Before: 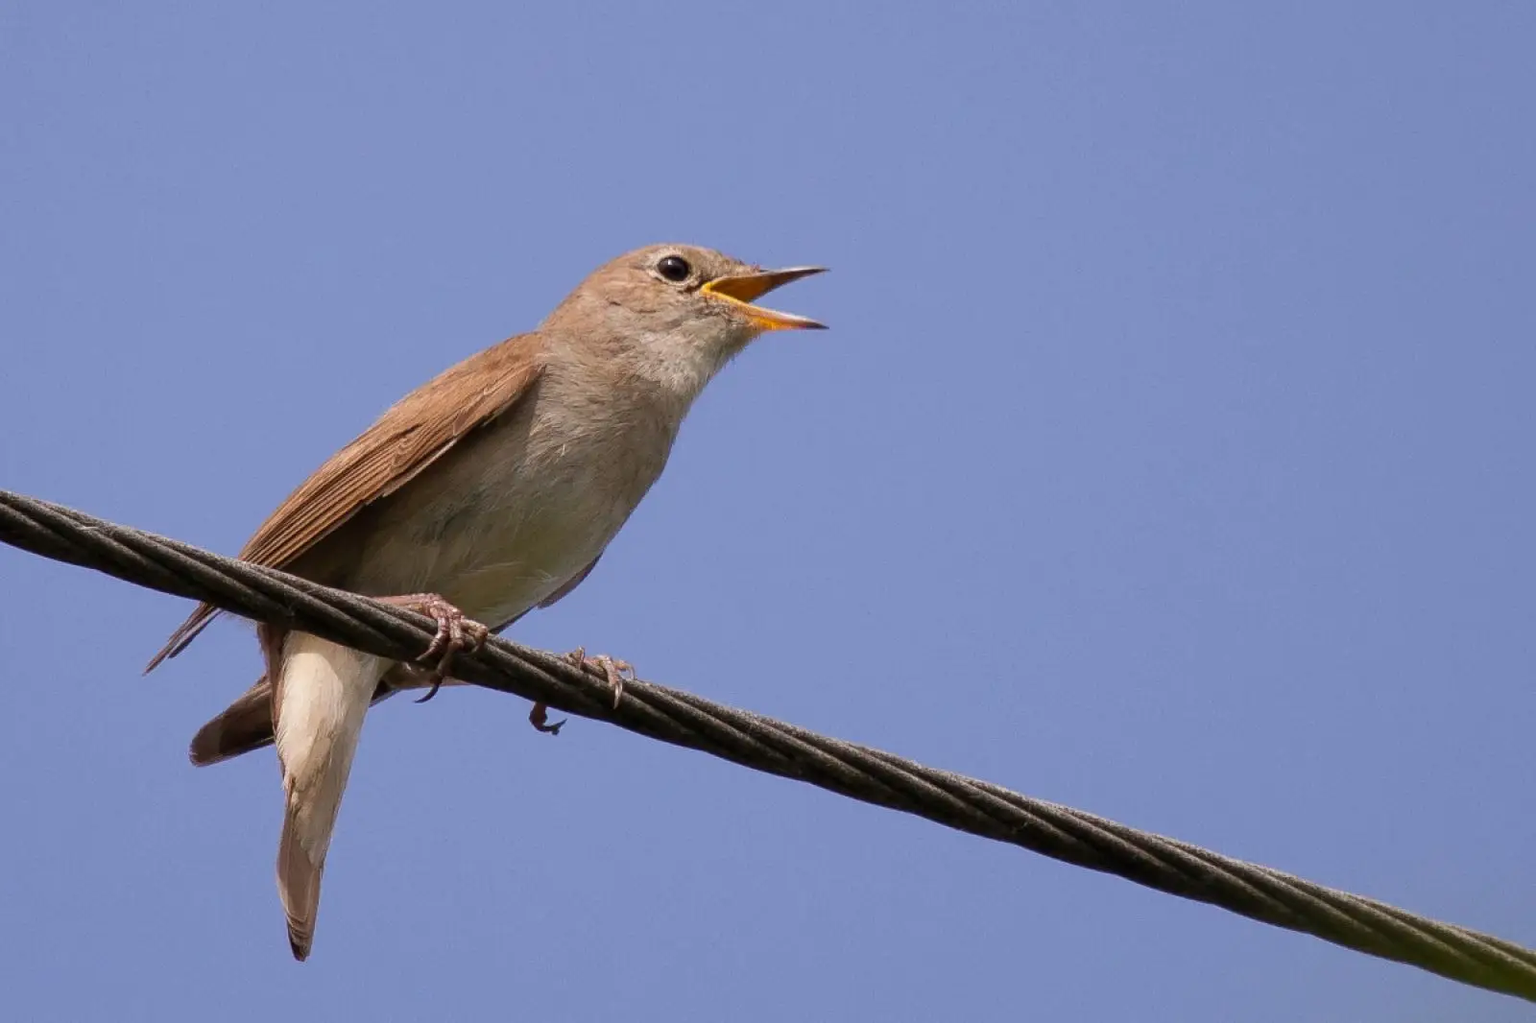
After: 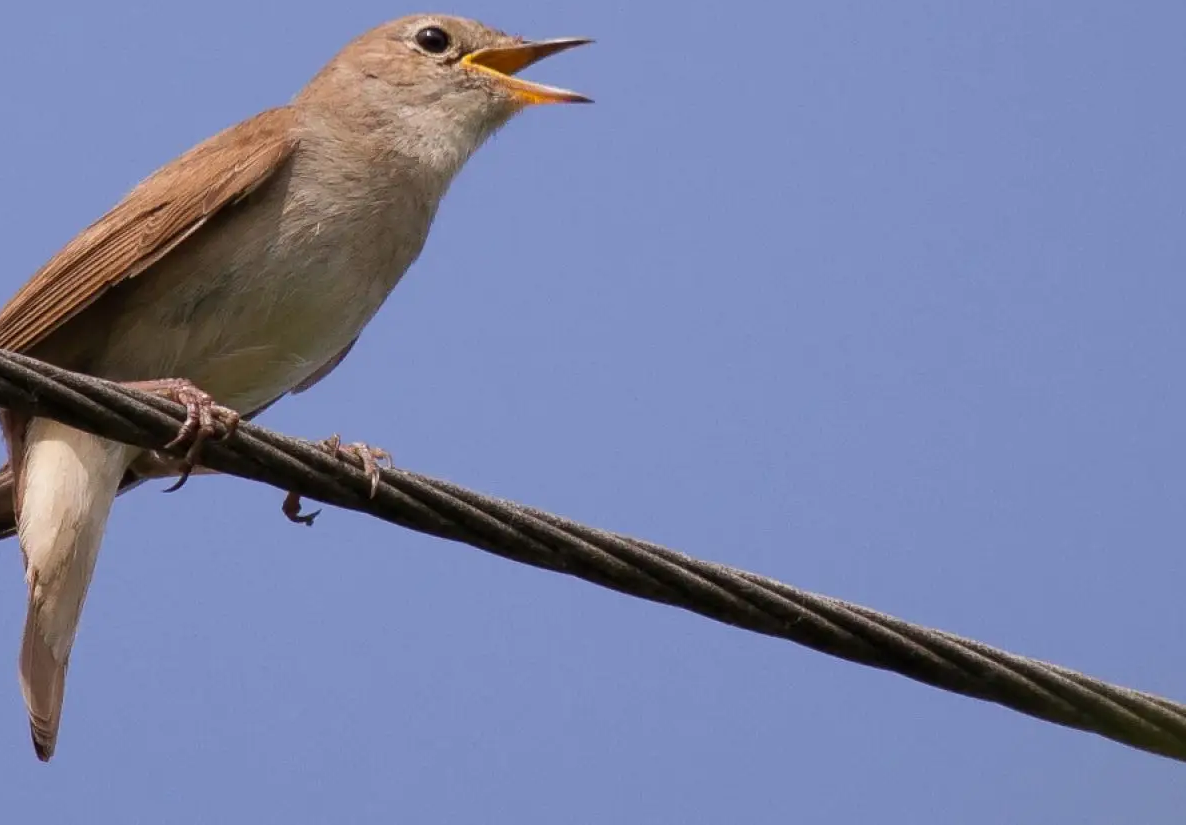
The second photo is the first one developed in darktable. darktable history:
crop: left 16.872%, top 22.531%, right 8.994%
